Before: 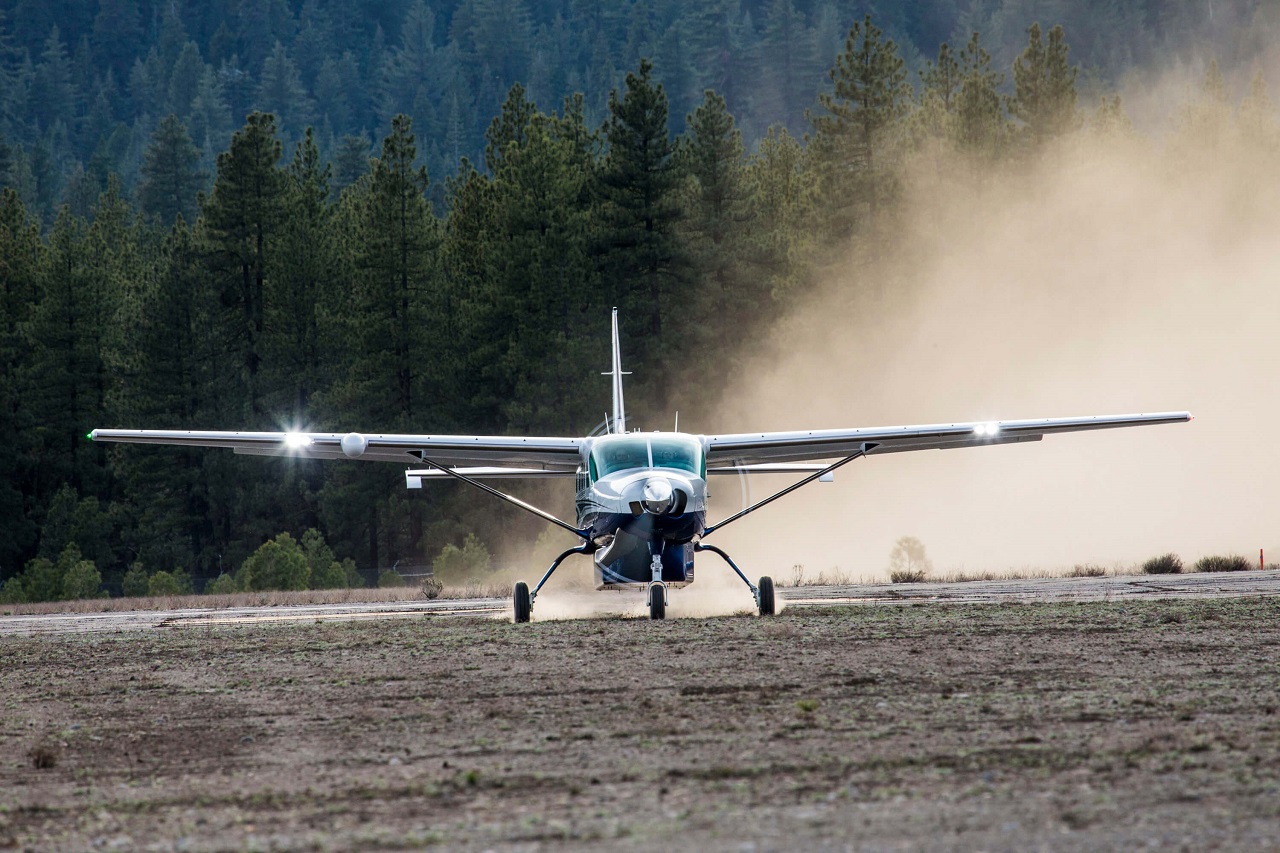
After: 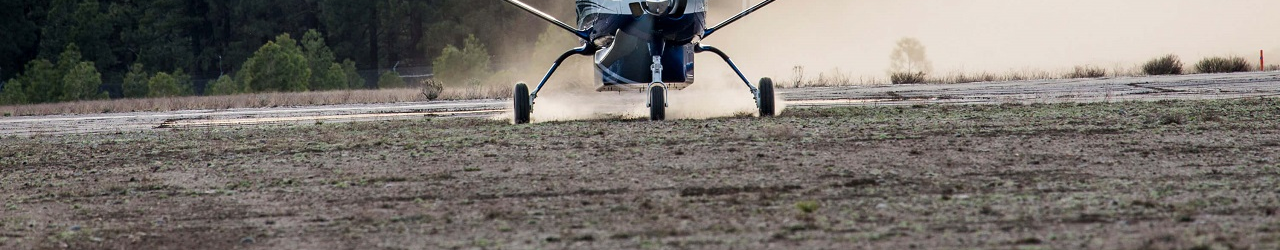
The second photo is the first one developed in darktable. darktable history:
crop and rotate: top 58.579%, bottom 12.081%
